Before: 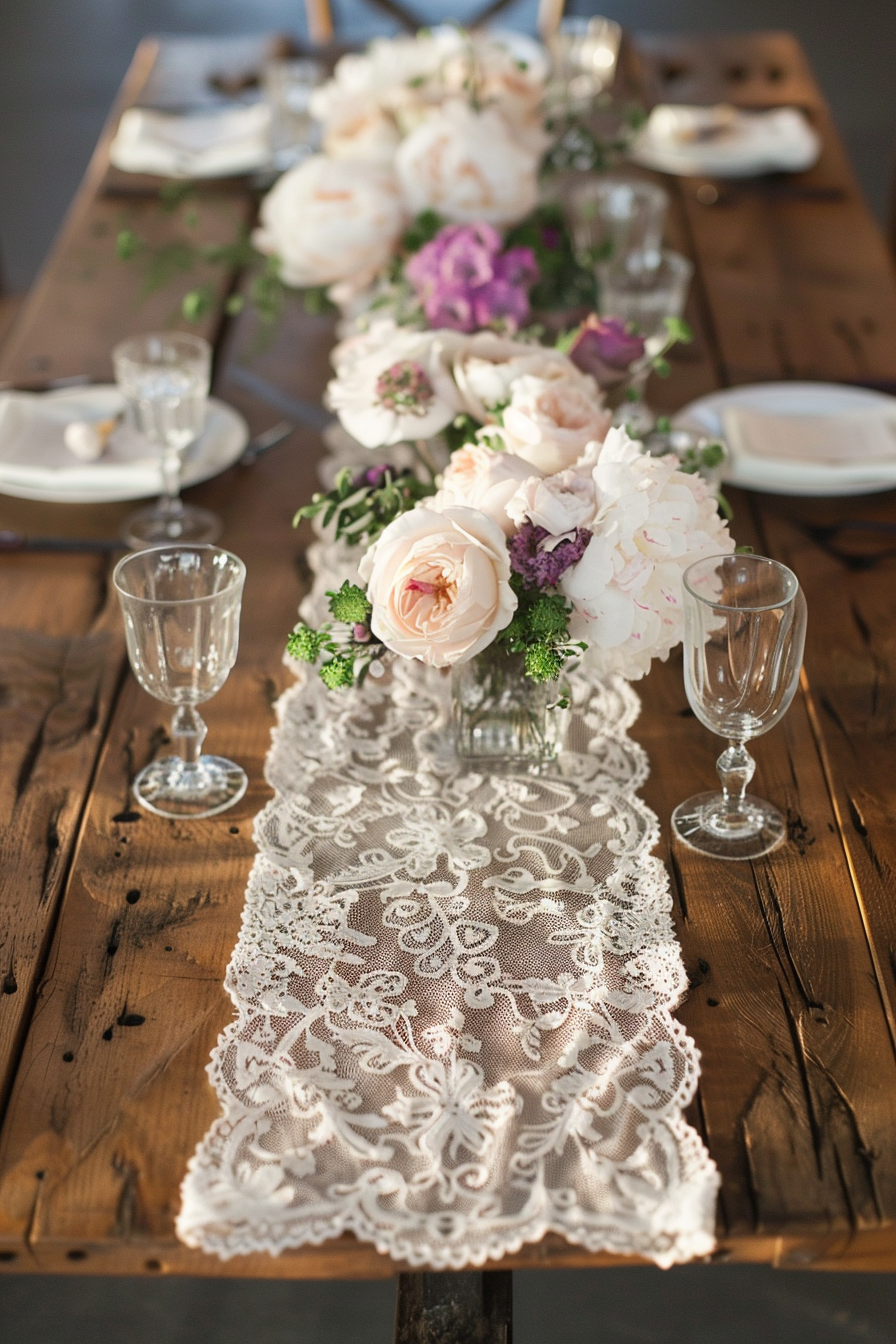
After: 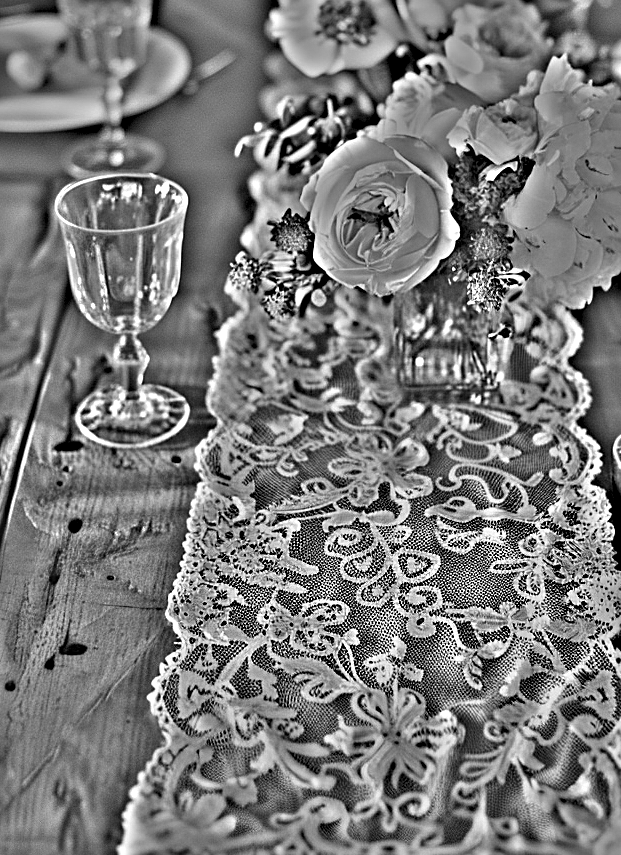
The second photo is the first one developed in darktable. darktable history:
crop: left 6.488%, top 27.668%, right 24.183%, bottom 8.656%
sharpen: on, module defaults
highpass: on, module defaults
